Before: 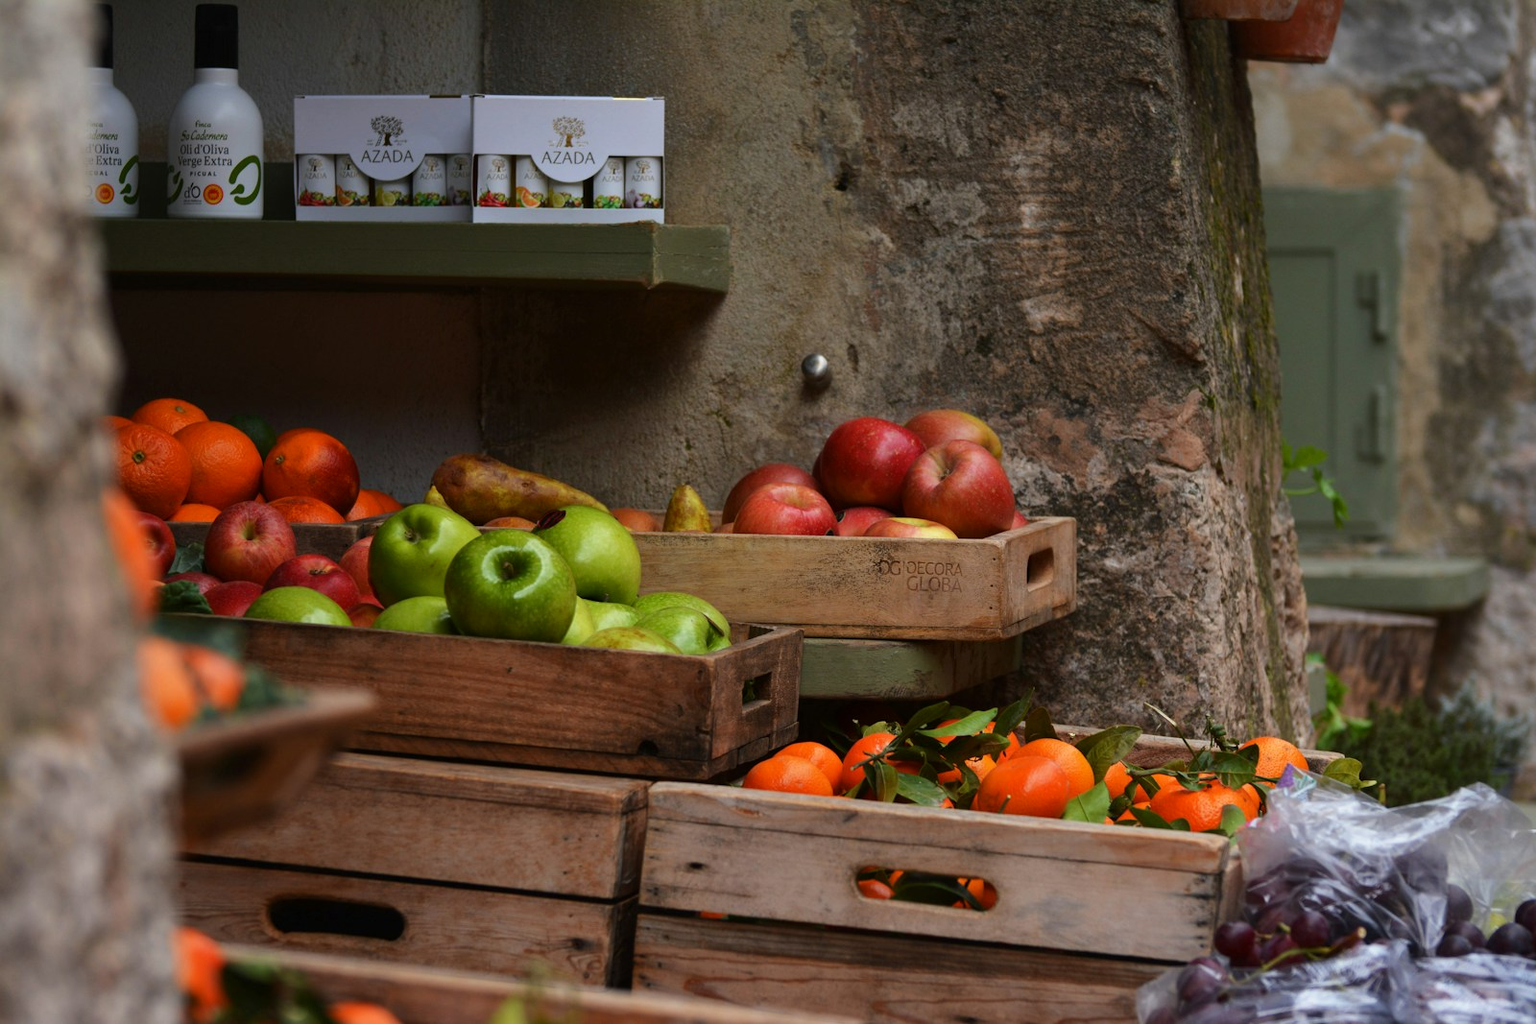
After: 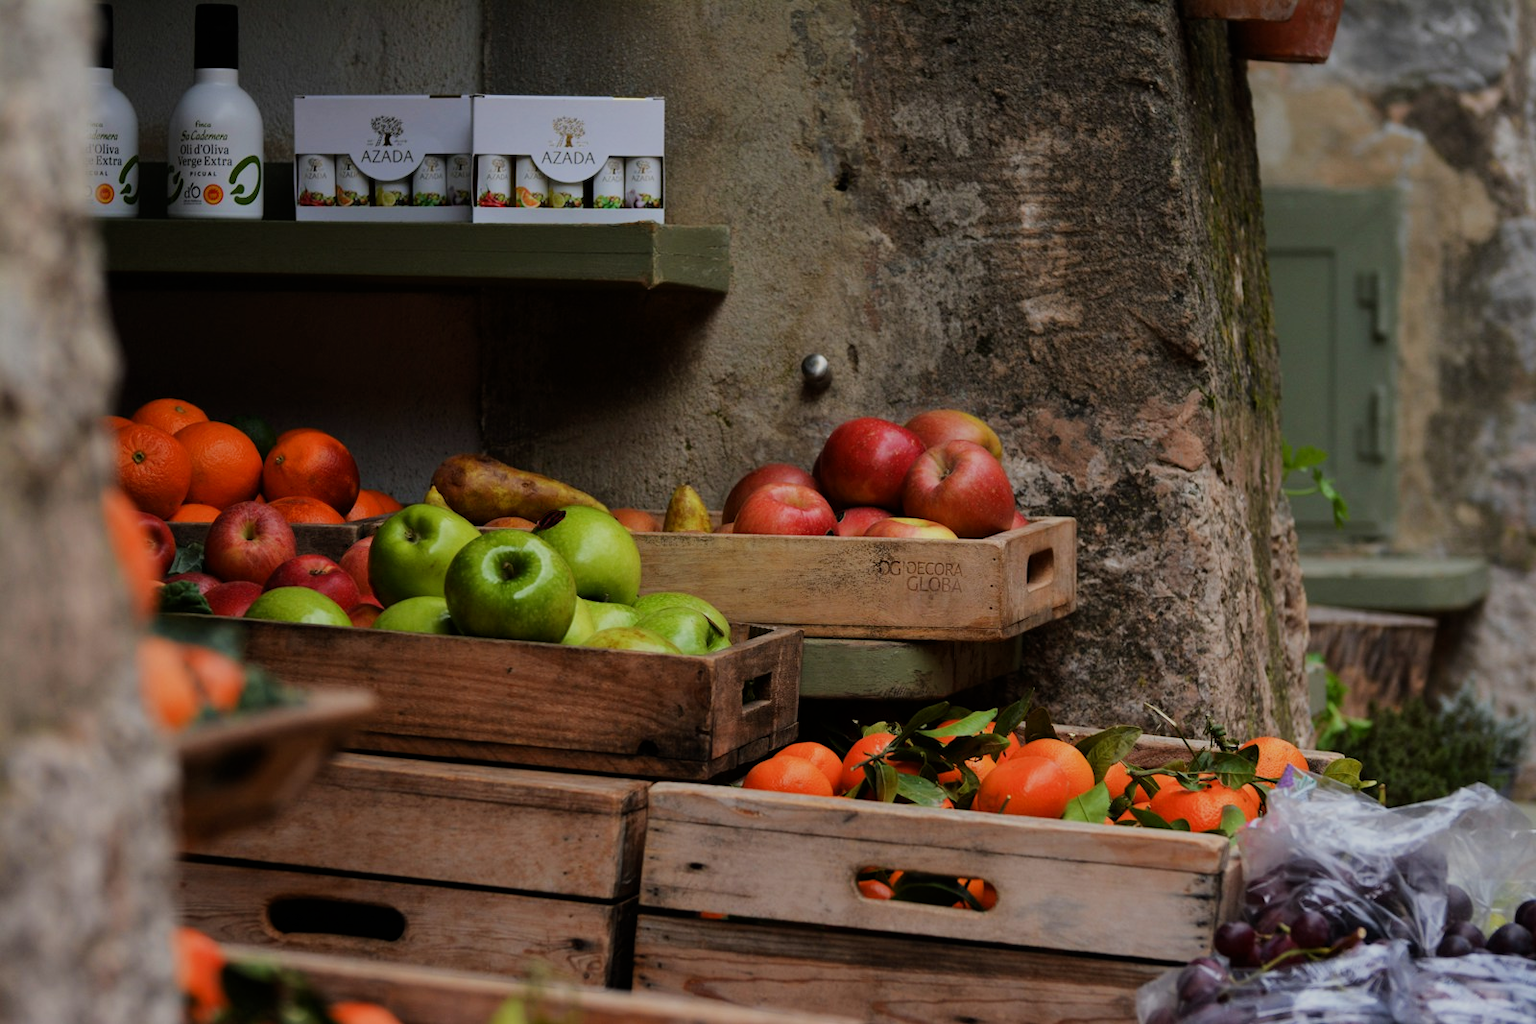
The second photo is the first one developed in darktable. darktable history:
tone equalizer: on, module defaults
filmic rgb: black relative exposure -16 EV, white relative exposure 6.92 EV, hardness 4.7
